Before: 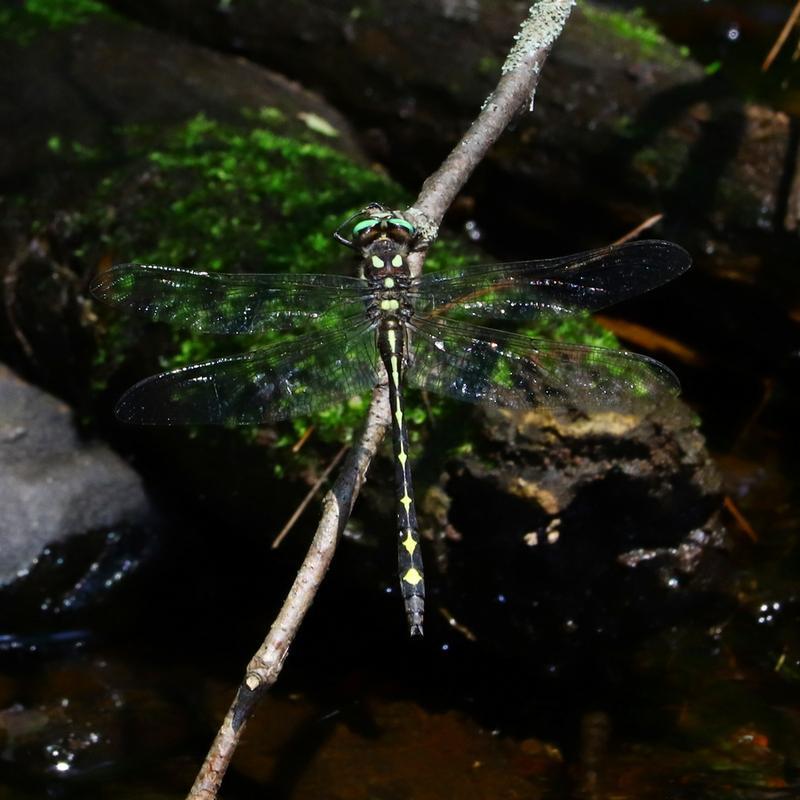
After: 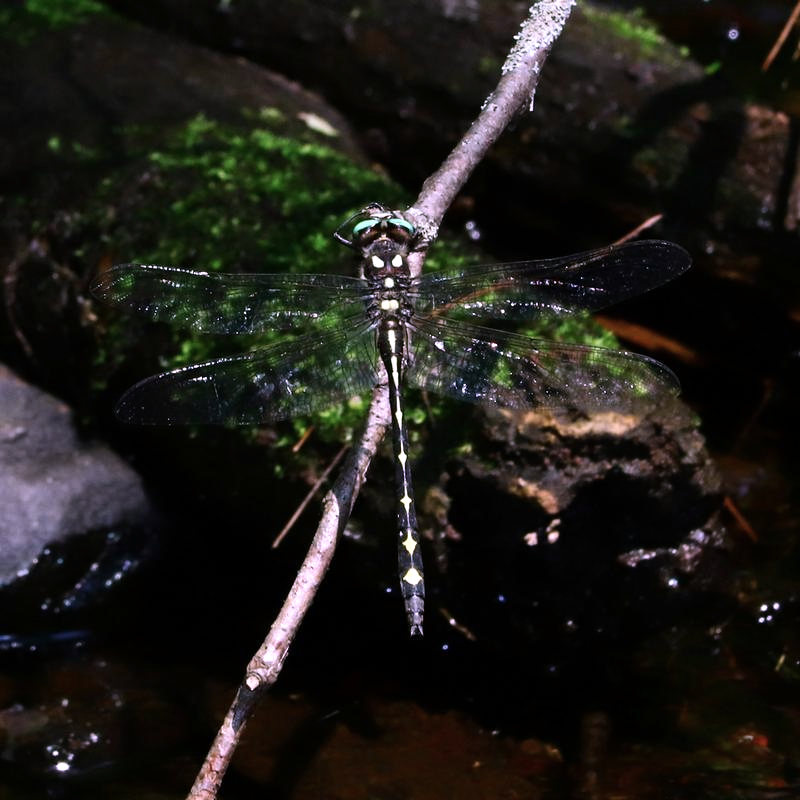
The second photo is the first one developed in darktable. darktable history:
color correction: highlights a* 15.46, highlights b* -20.56
tone equalizer: -8 EV -0.417 EV, -7 EV -0.389 EV, -6 EV -0.333 EV, -5 EV -0.222 EV, -3 EV 0.222 EV, -2 EV 0.333 EV, -1 EV 0.389 EV, +0 EV 0.417 EV, edges refinement/feathering 500, mask exposure compensation -1.25 EV, preserve details no
